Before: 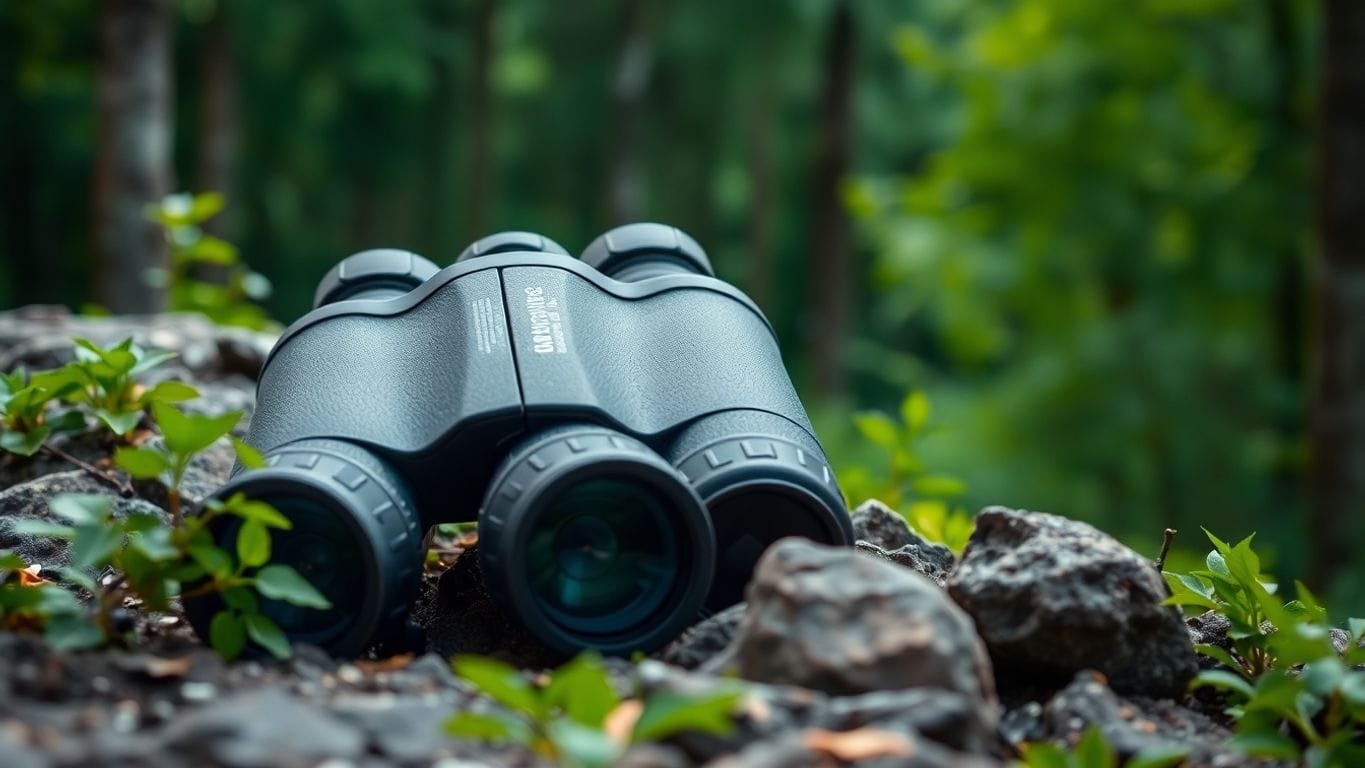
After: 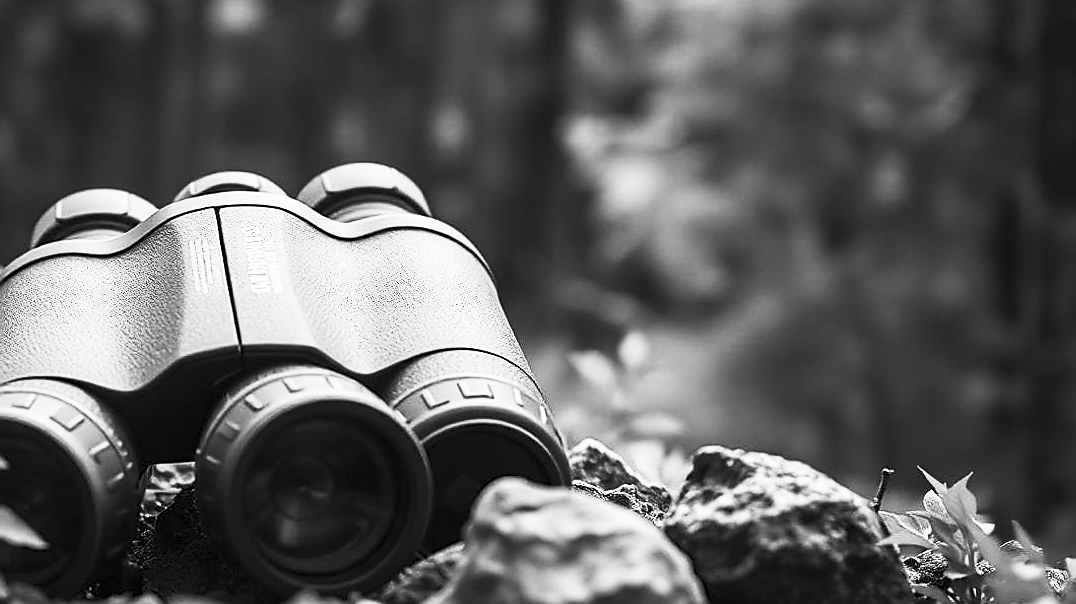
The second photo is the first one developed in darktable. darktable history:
sharpen: radius 1.4, amount 1.25, threshold 0.7
crop and rotate: left 20.74%, top 7.912%, right 0.375%, bottom 13.378%
white balance: red 0.925, blue 1.046
contrast brightness saturation: contrast 0.53, brightness 0.47, saturation -1
